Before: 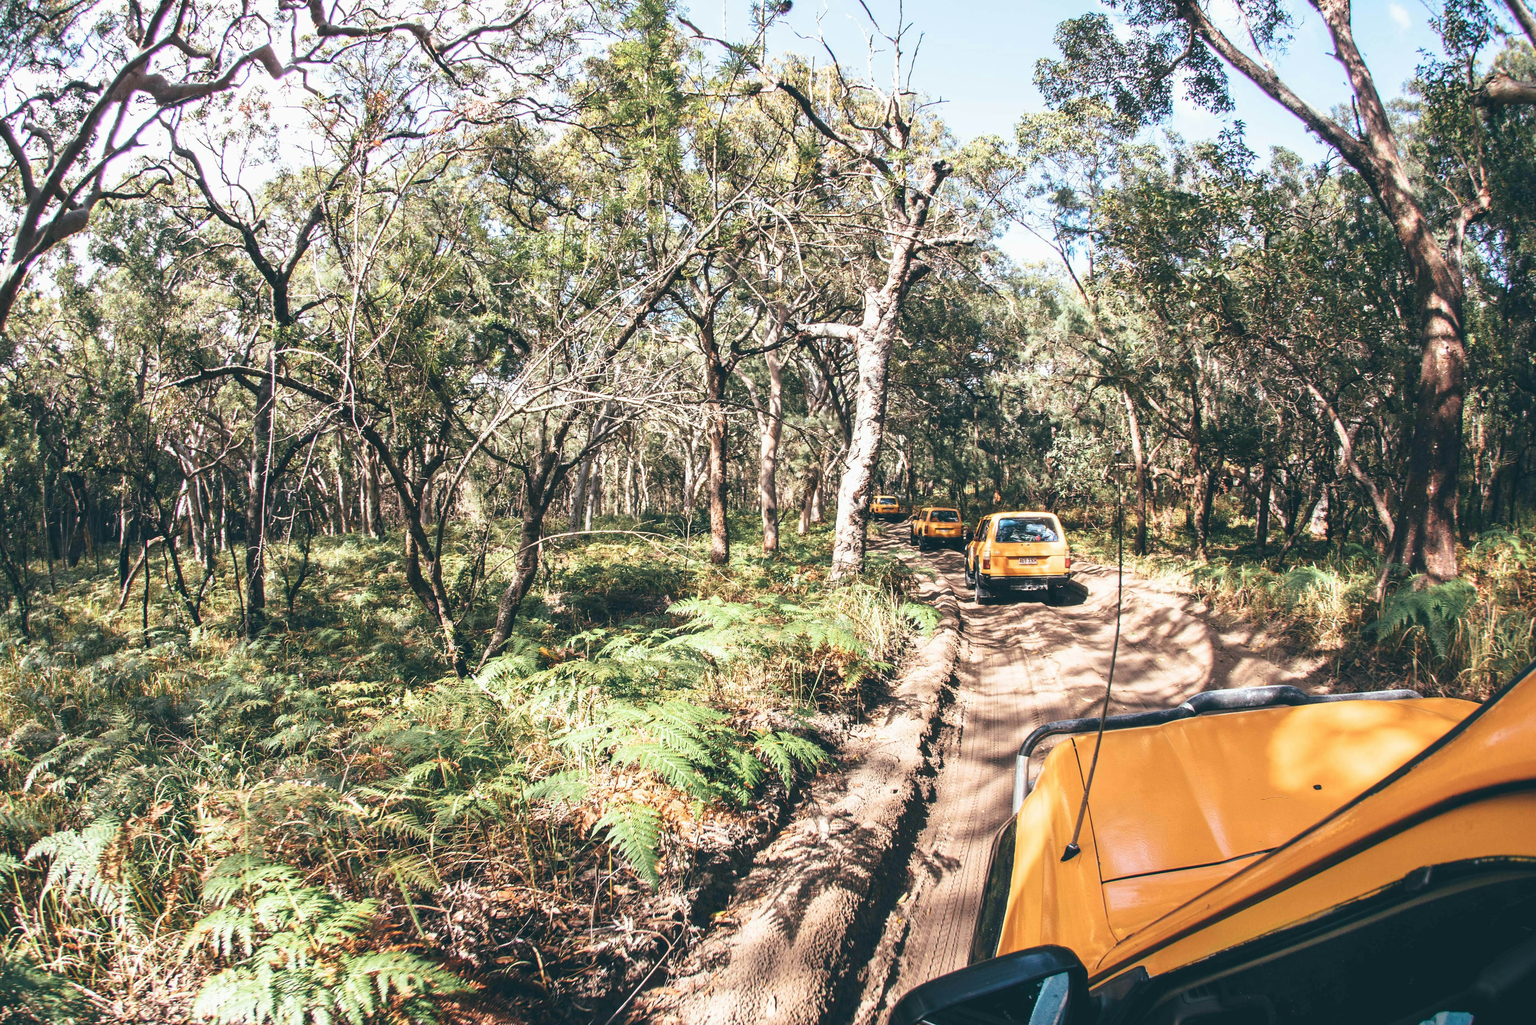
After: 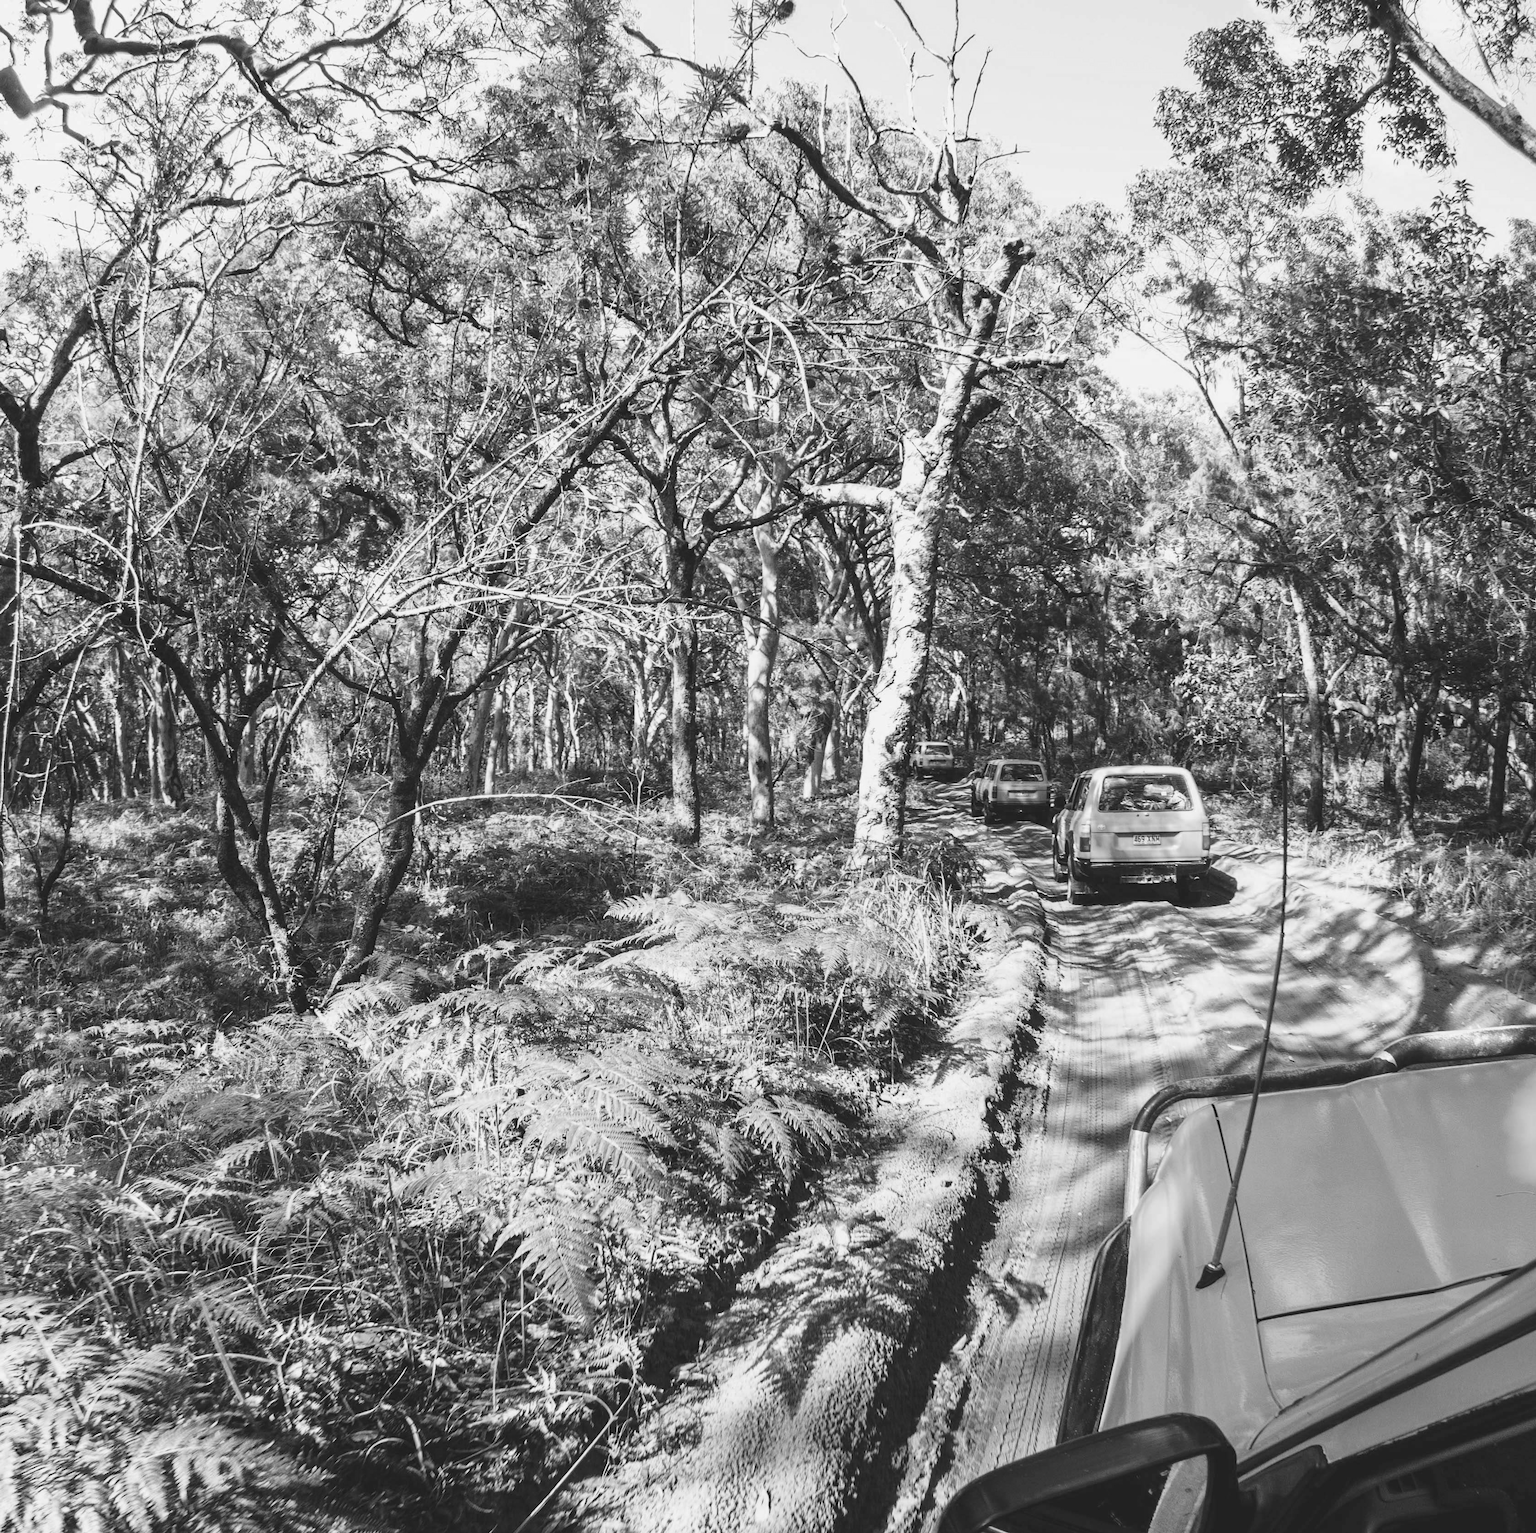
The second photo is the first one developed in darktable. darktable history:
color calibration: output gray [0.21, 0.42, 0.37, 0], illuminant same as pipeline (D50), adaptation XYZ, x 0.347, y 0.359, temperature 5010.34 K
crop: left 17.029%, right 16.121%
